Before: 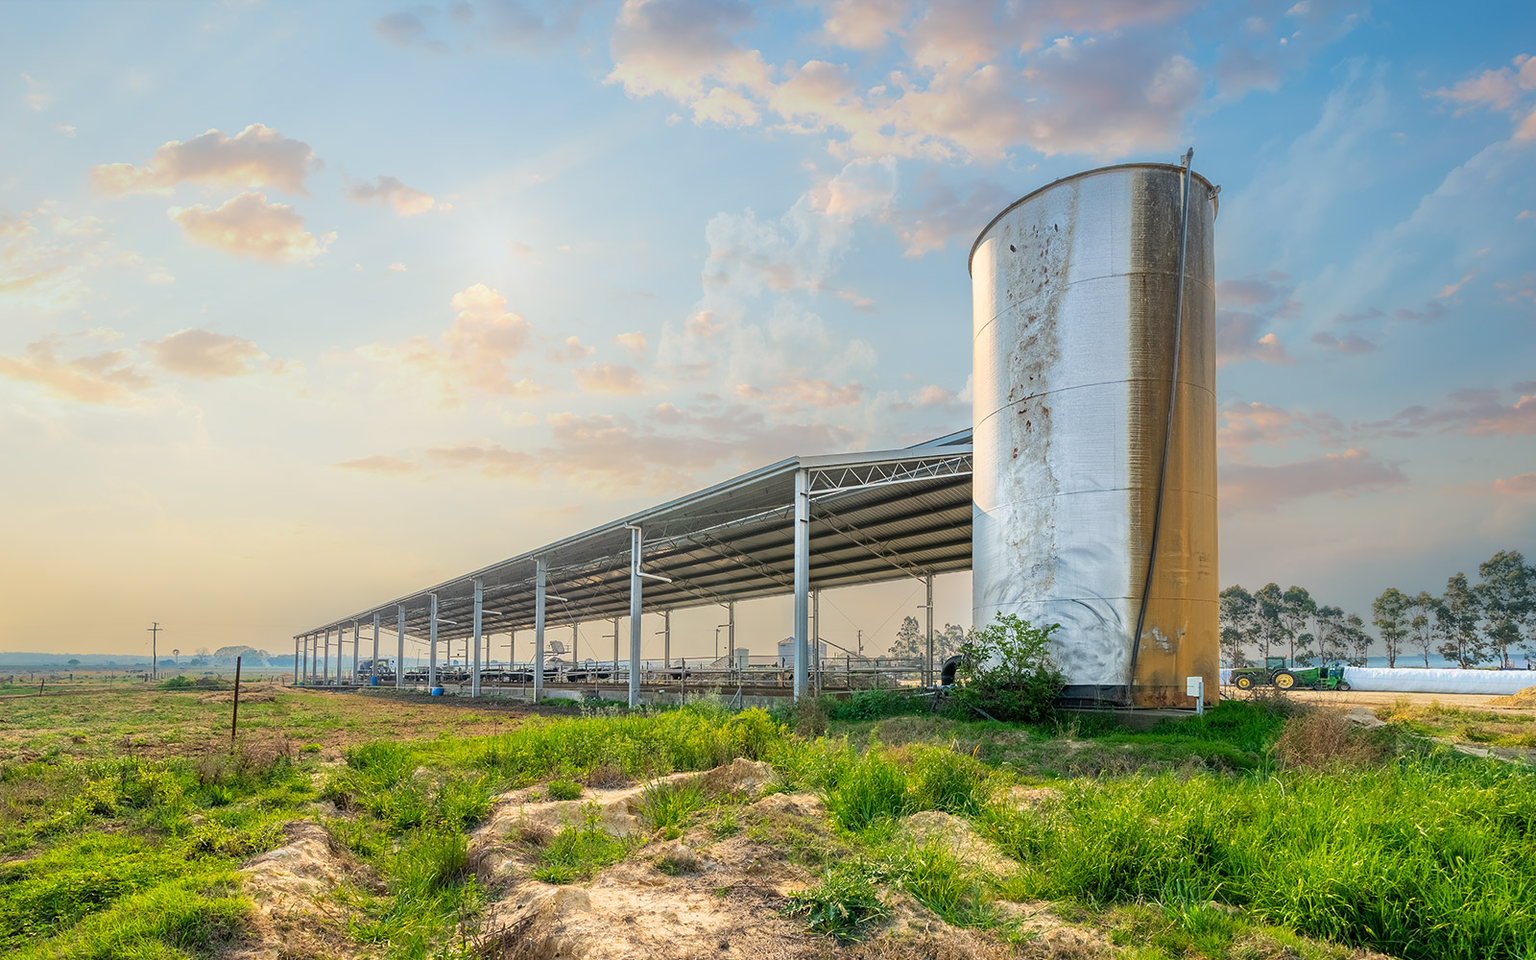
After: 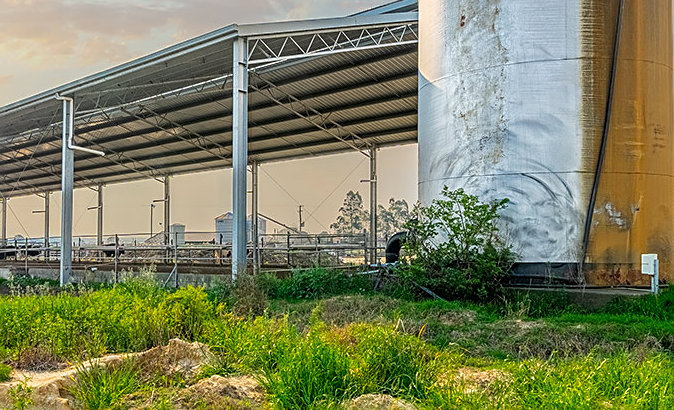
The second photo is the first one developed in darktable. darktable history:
sharpen: on, module defaults
vibrance: vibrance 100%
local contrast: on, module defaults
crop: left 37.221%, top 45.169%, right 20.63%, bottom 13.777%
